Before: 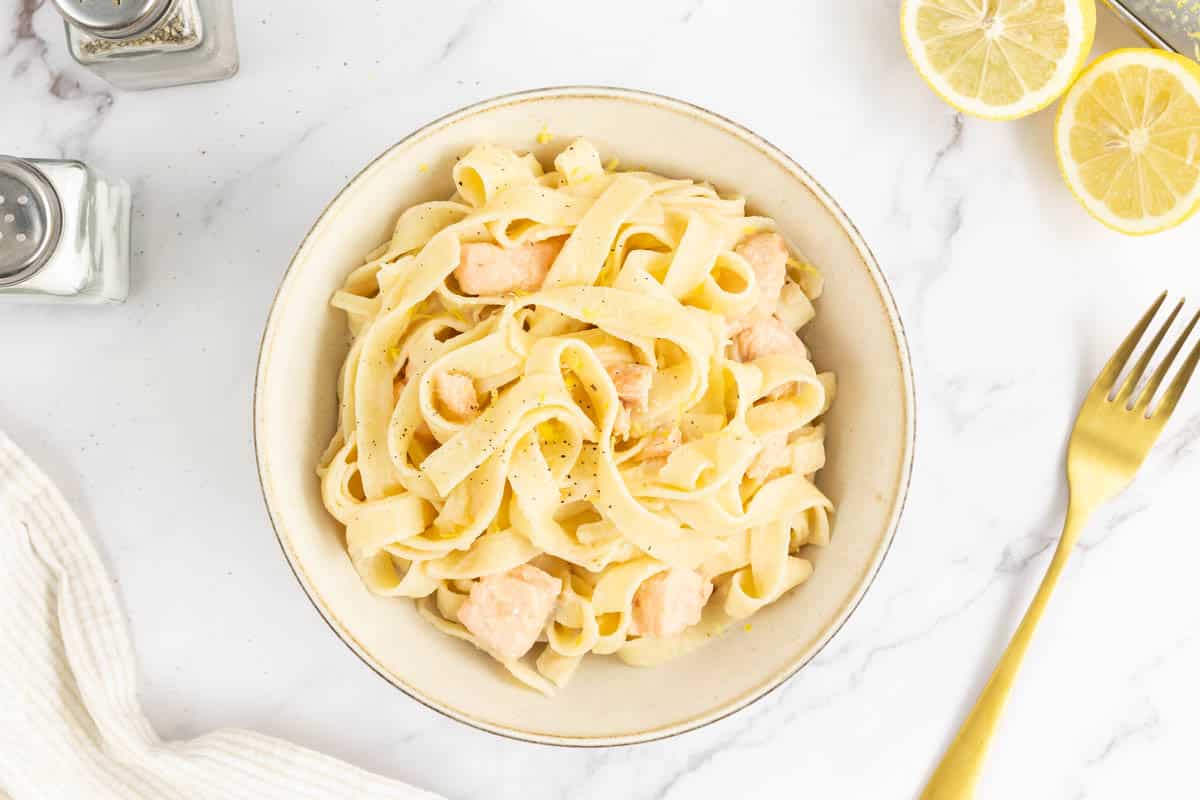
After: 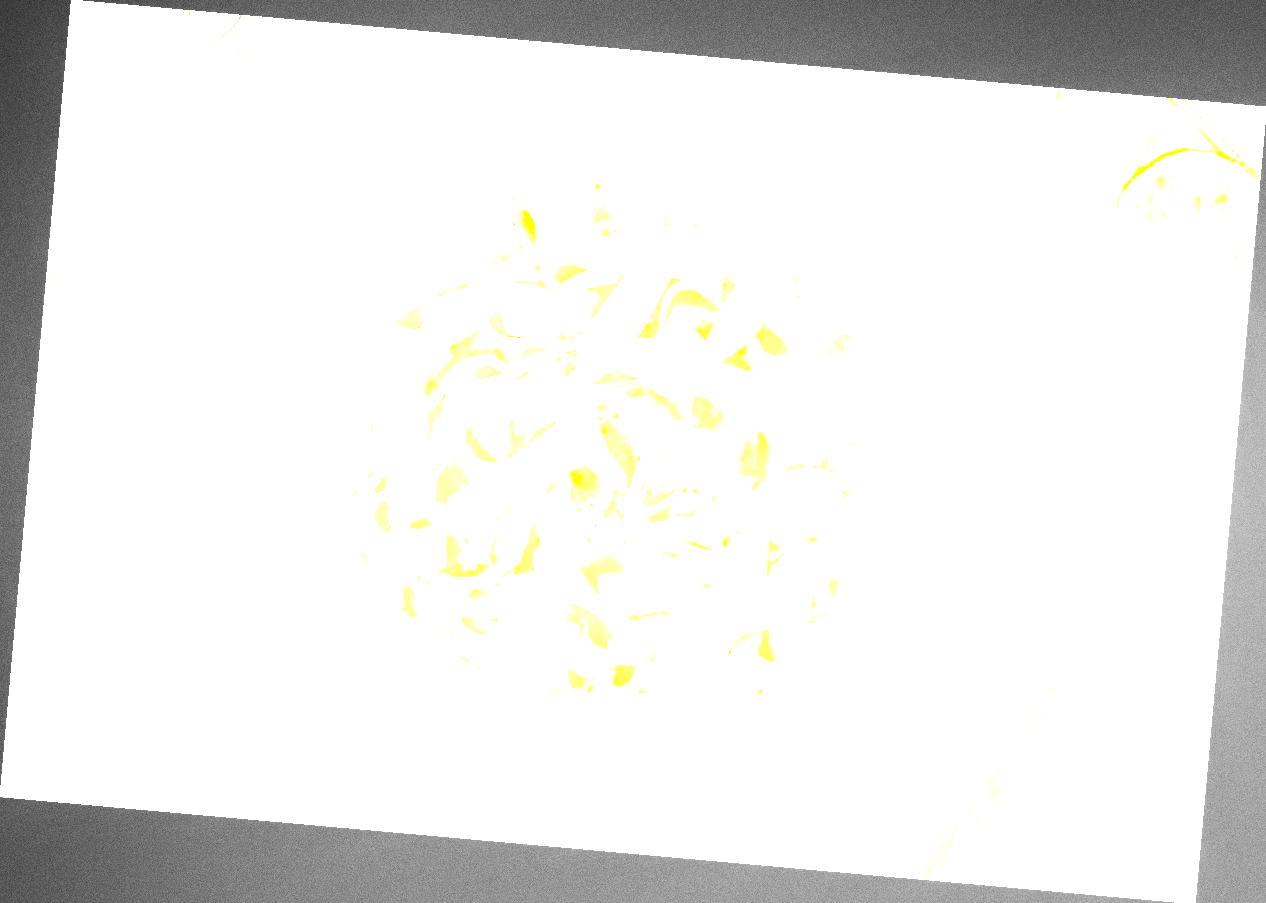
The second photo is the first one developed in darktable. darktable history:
rotate and perspective: rotation 5.12°, automatic cropping off
grain: coarseness 0.09 ISO, strength 40%
local contrast: detail 130%
exposure: black level correction 0, exposure 4 EV, compensate exposure bias true, compensate highlight preservation false
